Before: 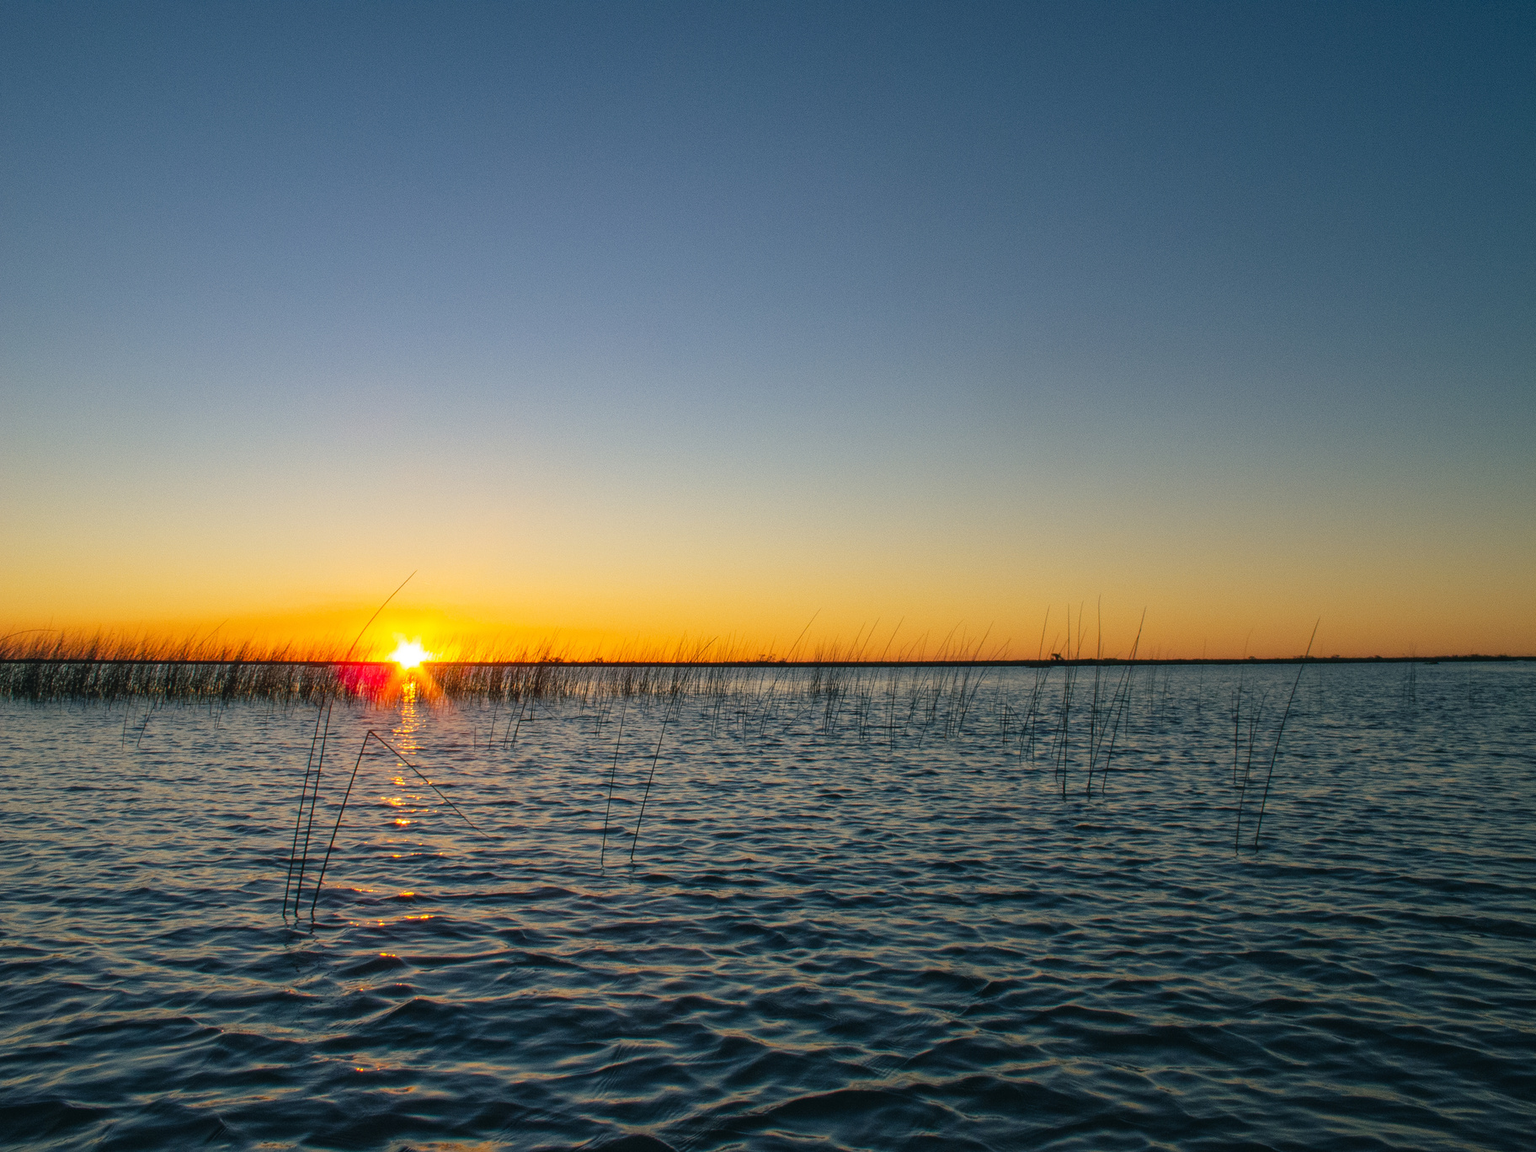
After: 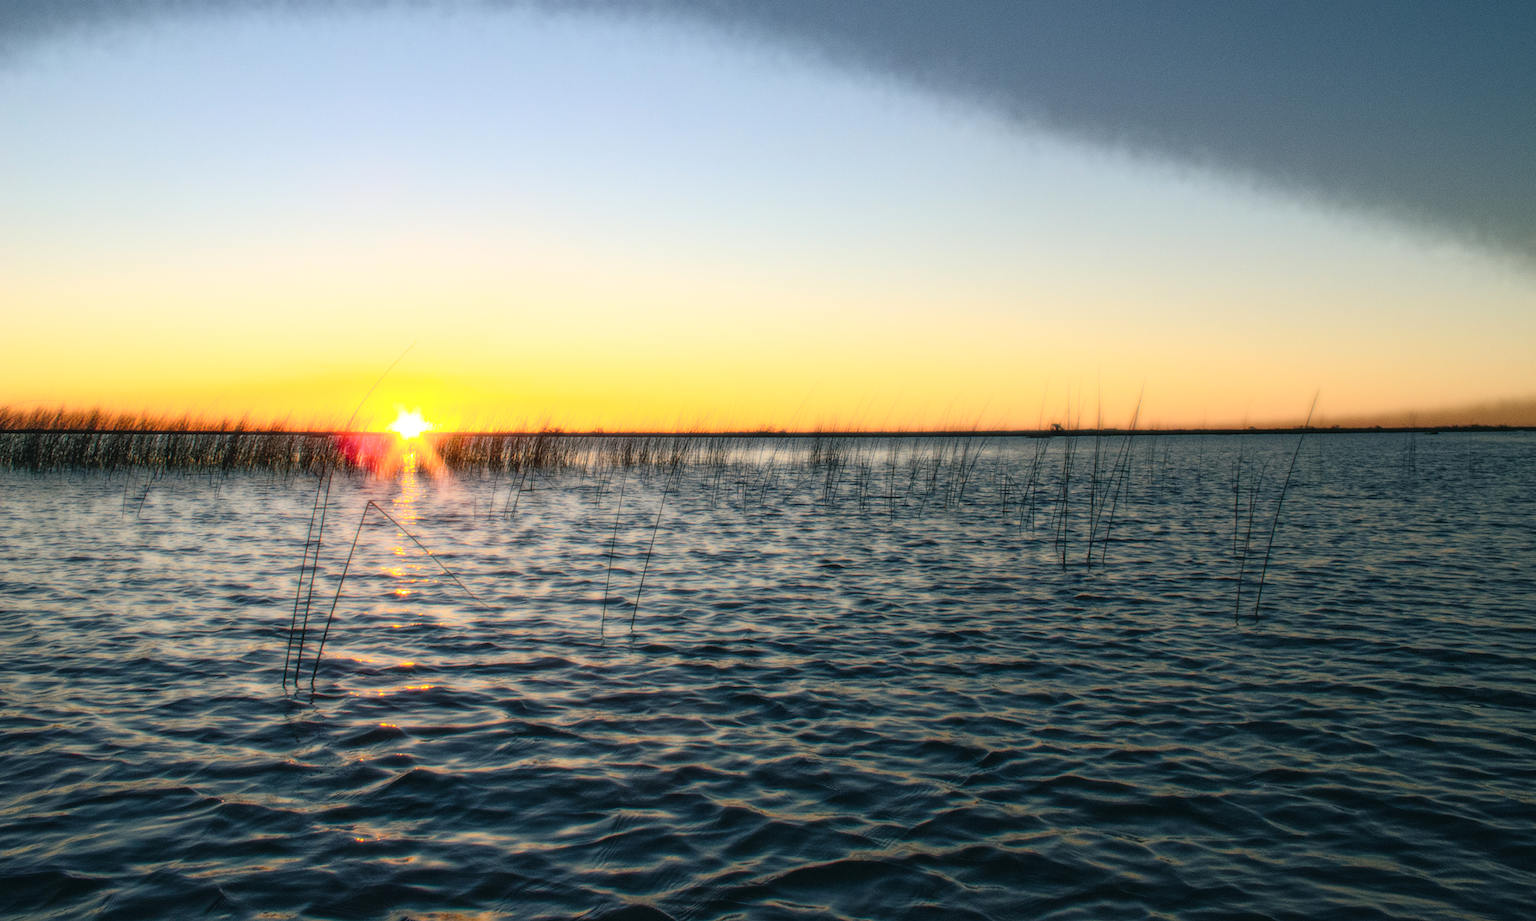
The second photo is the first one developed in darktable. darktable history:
crop and rotate: top 19.998%
bloom: size 0%, threshold 54.82%, strength 8.31%
